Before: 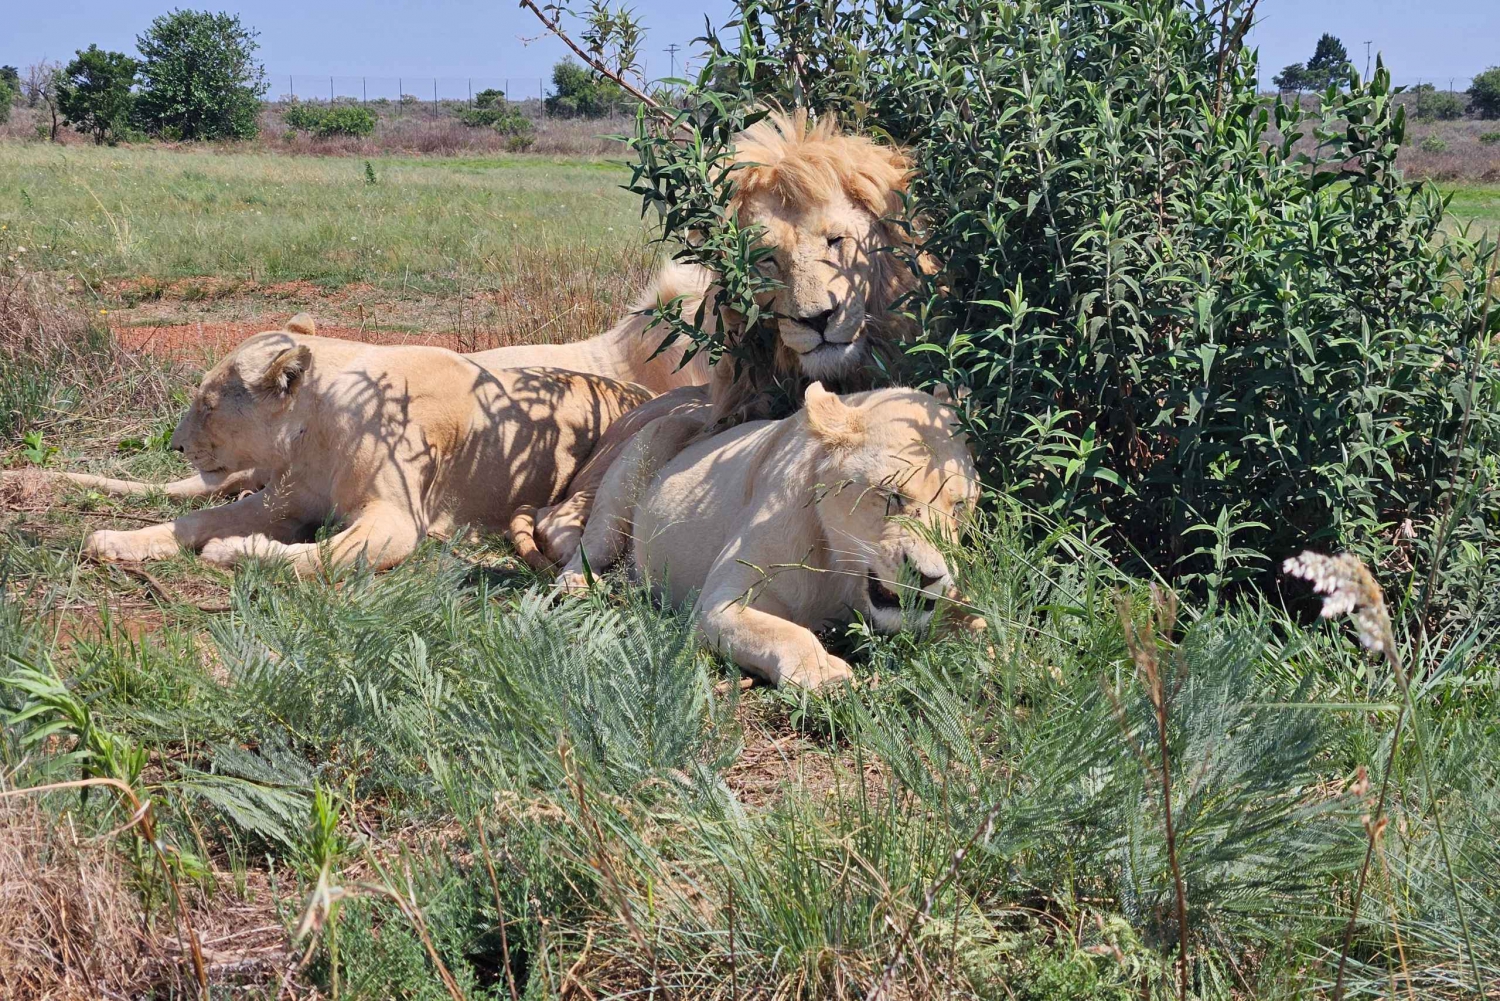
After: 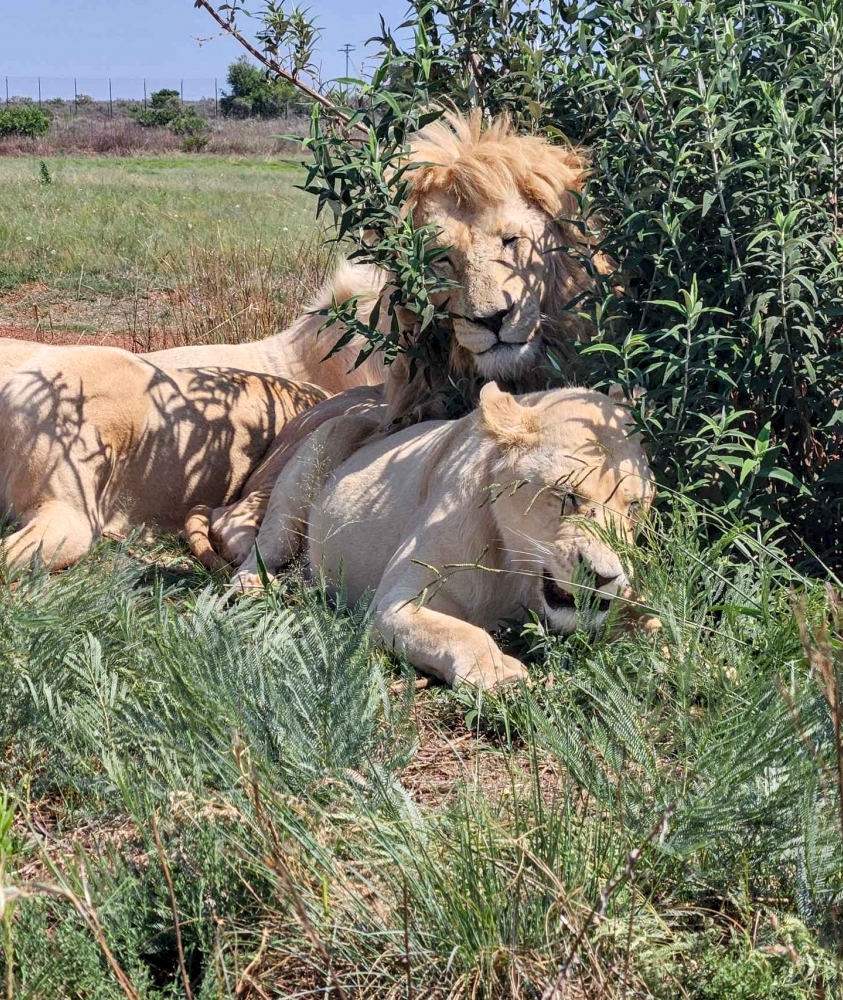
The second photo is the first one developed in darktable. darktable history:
crop: left 21.674%, right 22.086%
local contrast: detail 130%
